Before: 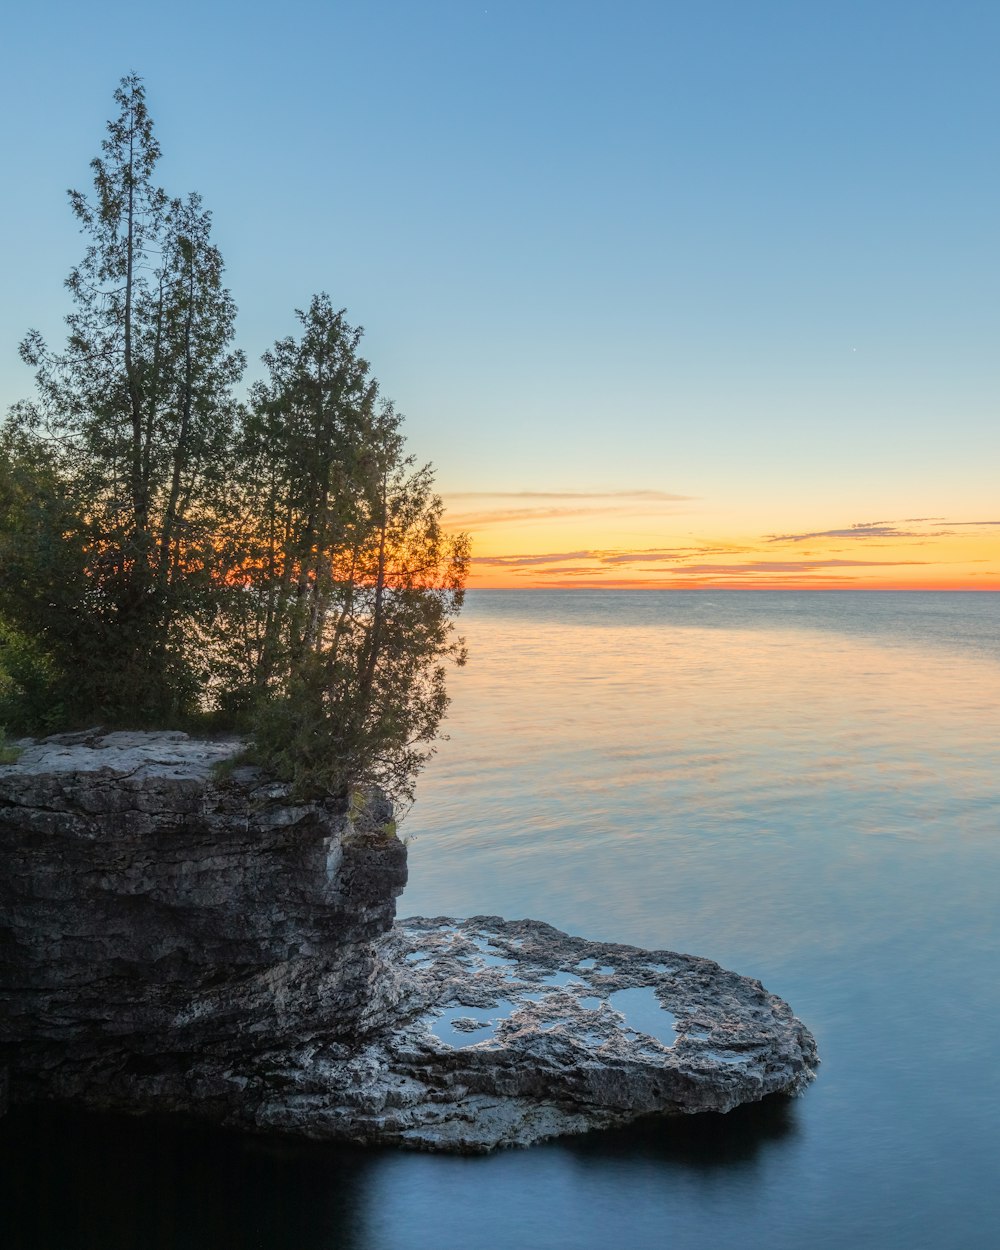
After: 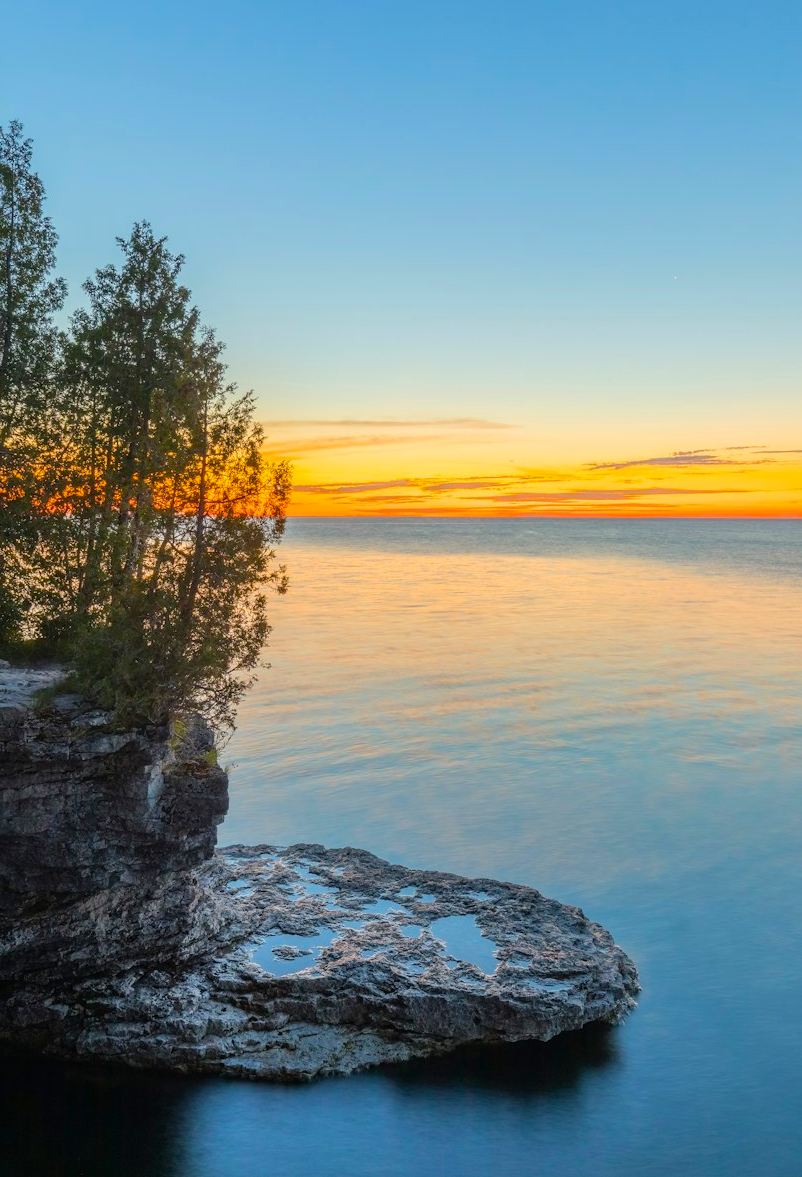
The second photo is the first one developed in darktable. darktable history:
crop and rotate: left 17.959%, top 5.771%, right 1.742%
color balance rgb: perceptual saturation grading › global saturation 30%, global vibrance 20%
